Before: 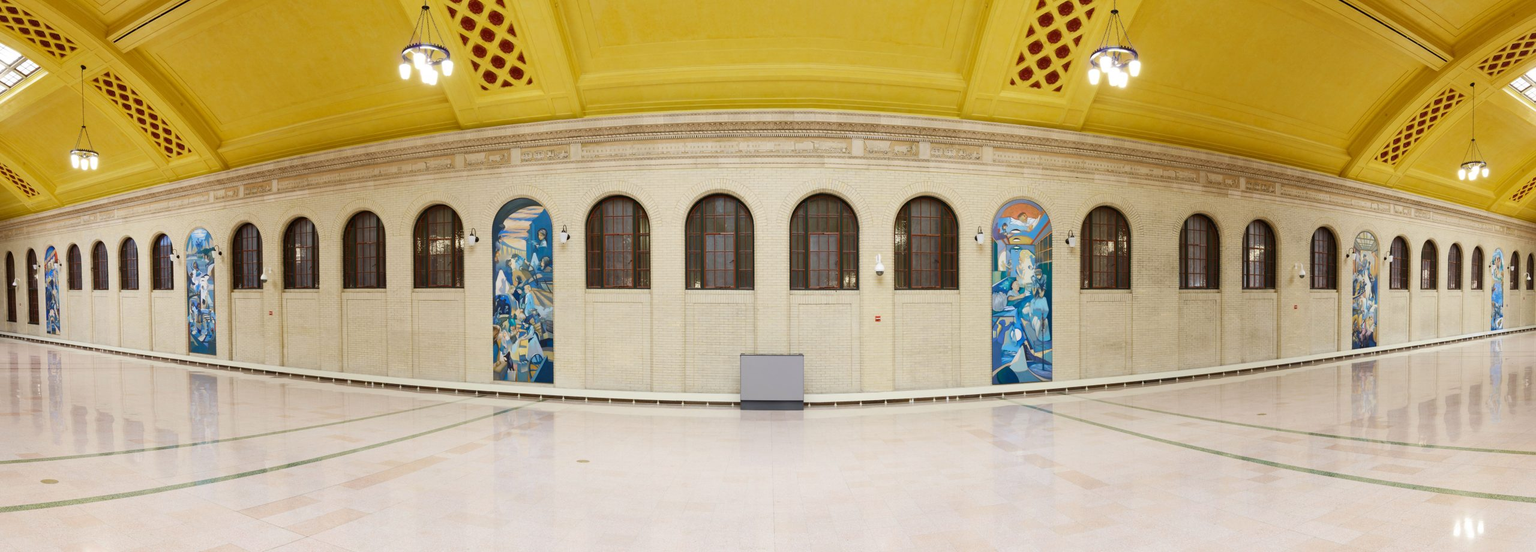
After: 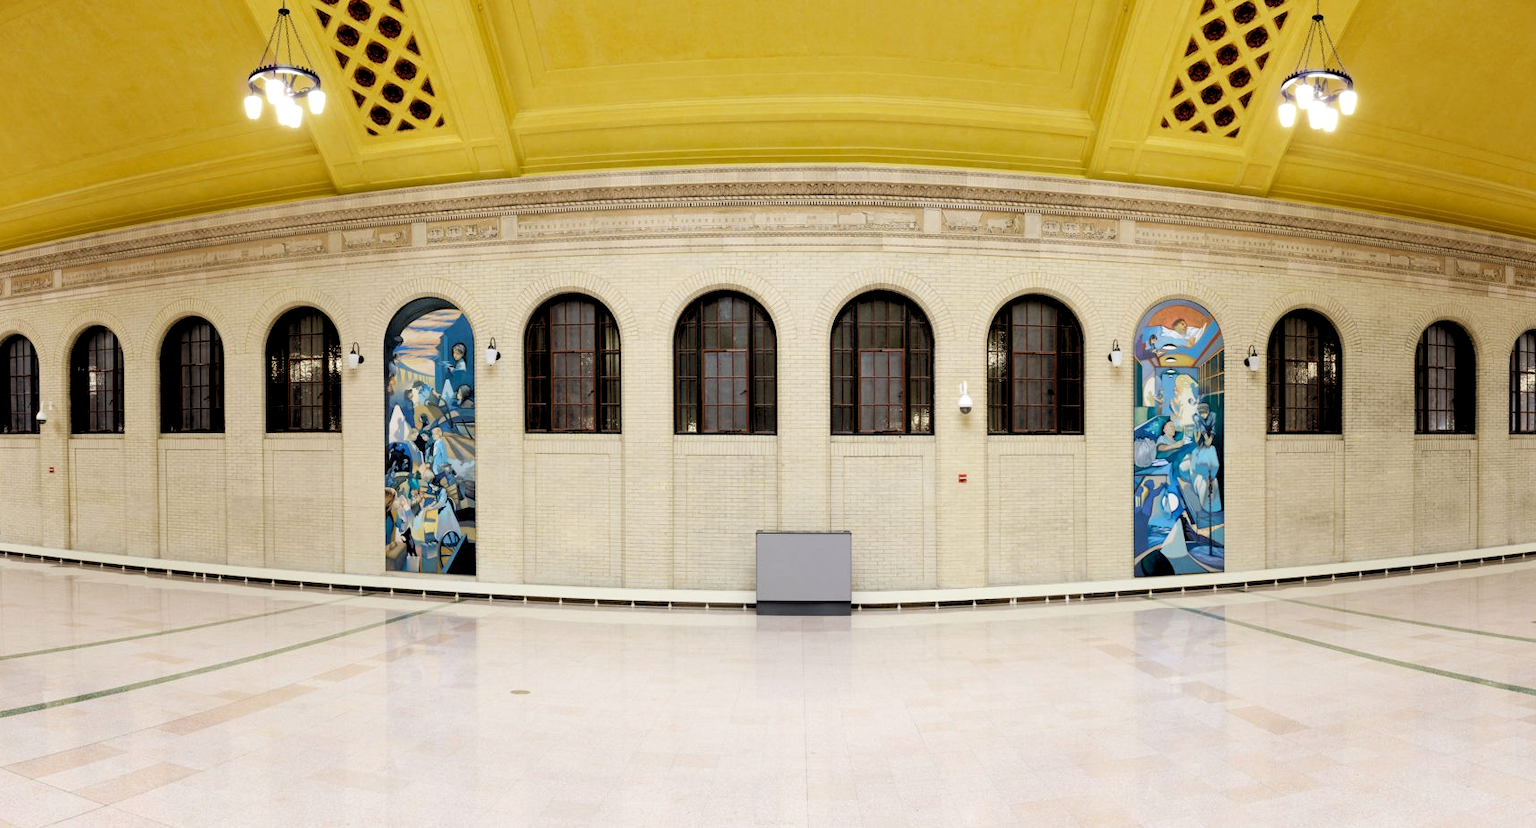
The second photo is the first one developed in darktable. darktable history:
local contrast: mode bilateral grid, contrast 10, coarseness 25, detail 110%, midtone range 0.2
crop: left 15.419%, right 17.914%
rgb levels: levels [[0.034, 0.472, 0.904], [0, 0.5, 1], [0, 0.5, 1]]
